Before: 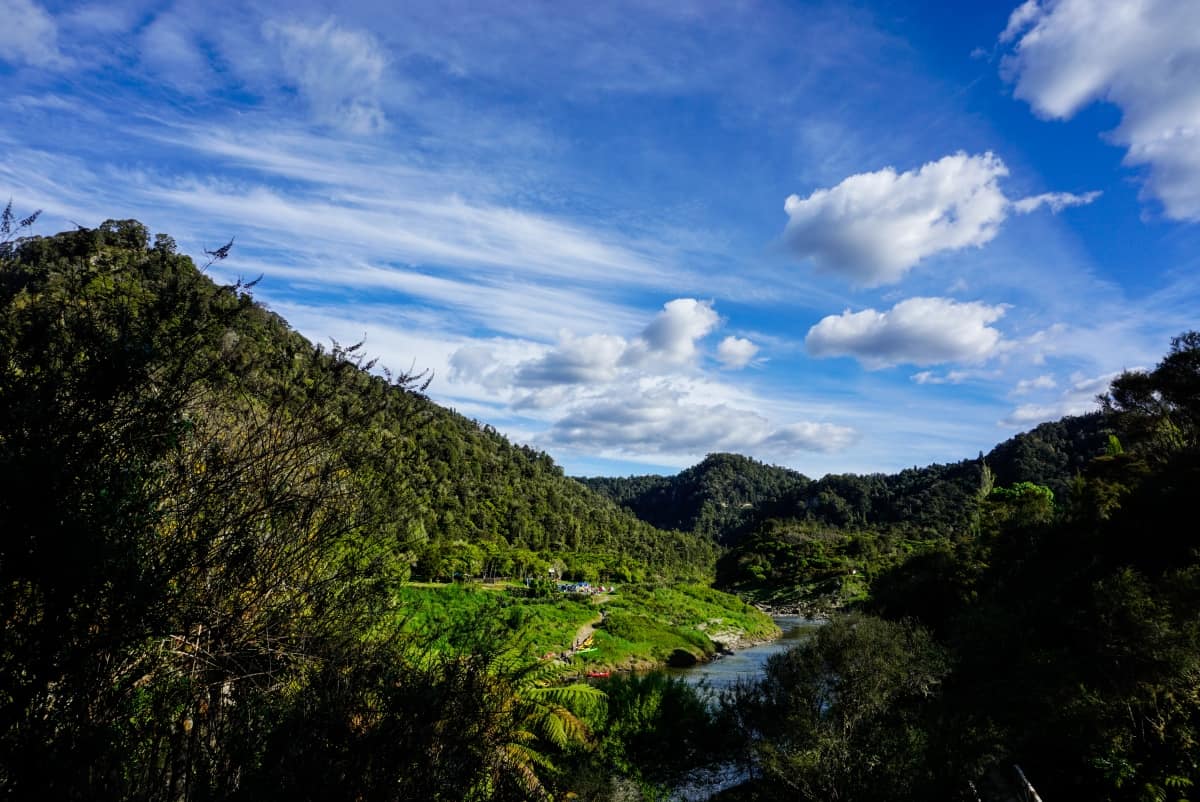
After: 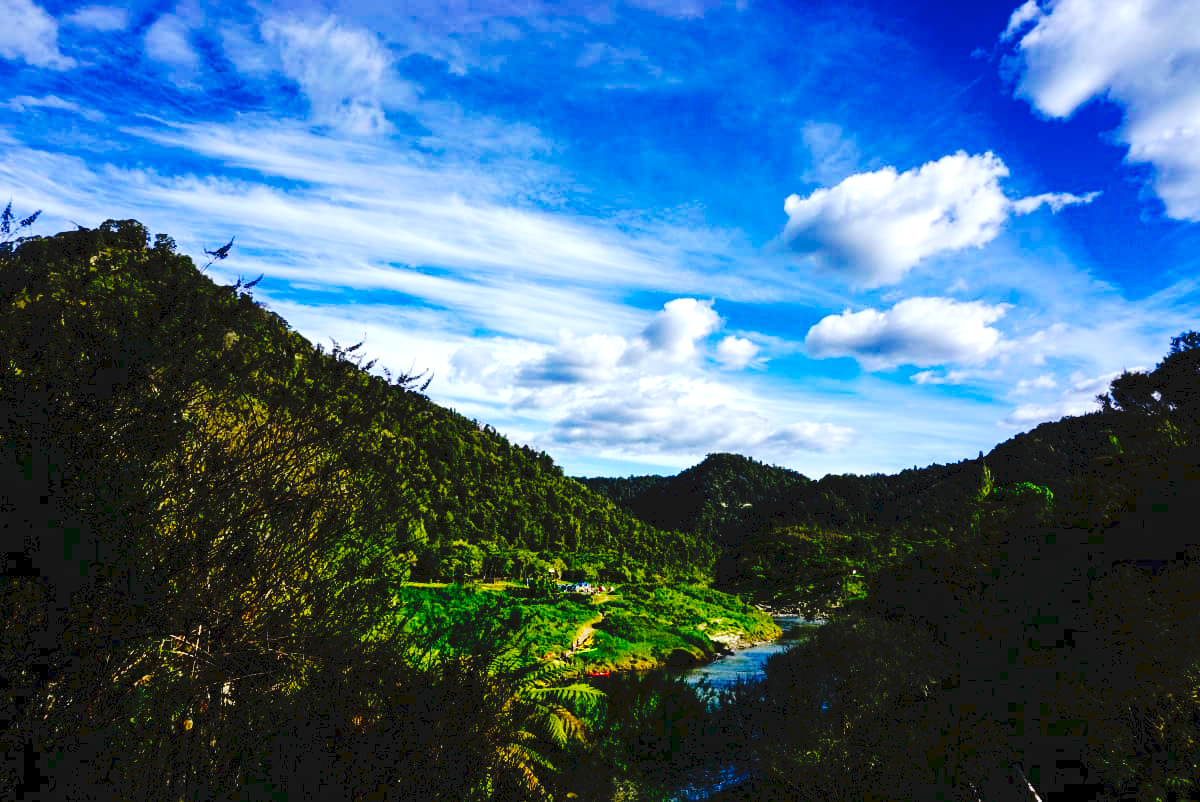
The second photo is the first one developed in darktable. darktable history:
tone curve: curves: ch0 [(0, 0) (0.003, 0.084) (0.011, 0.084) (0.025, 0.084) (0.044, 0.084) (0.069, 0.085) (0.1, 0.09) (0.136, 0.1) (0.177, 0.119) (0.224, 0.144) (0.277, 0.205) (0.335, 0.298) (0.399, 0.417) (0.468, 0.525) (0.543, 0.631) (0.623, 0.72) (0.709, 0.8) (0.801, 0.867) (0.898, 0.934) (1, 1)], preserve colors none
color balance rgb: linear chroma grading › global chroma 9%, perceptual saturation grading › global saturation 36%, perceptual saturation grading › shadows 35%, perceptual brilliance grading › global brilliance 15%, perceptual brilliance grading › shadows -35%, global vibrance 15%
